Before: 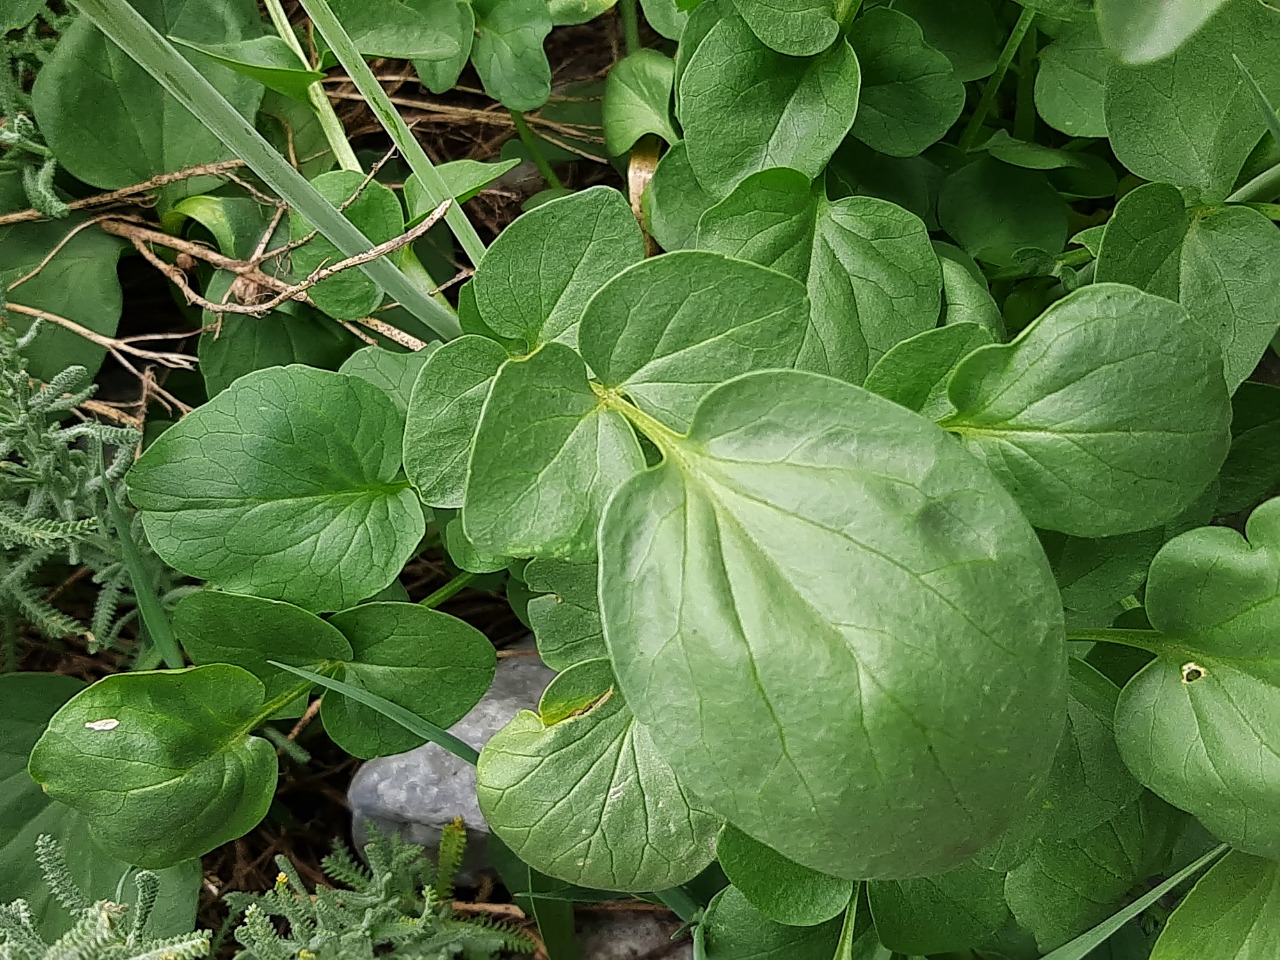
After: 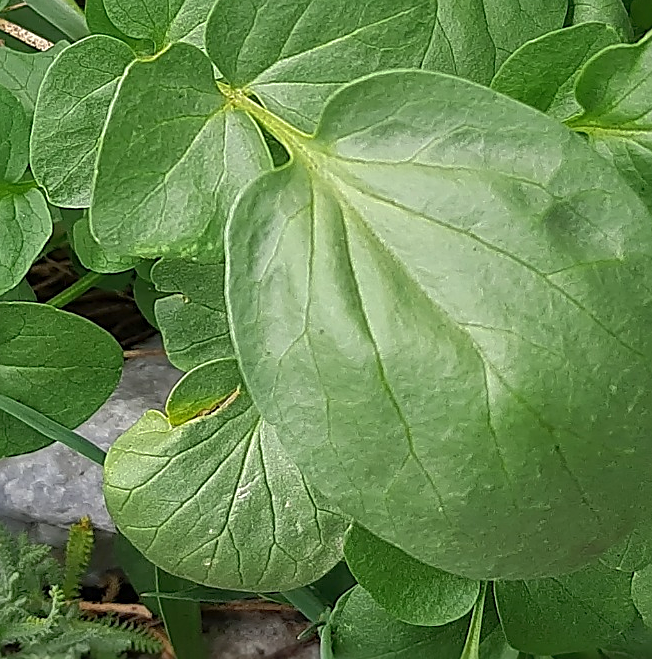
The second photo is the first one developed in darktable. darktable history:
sharpen: on, module defaults
shadows and highlights: on, module defaults
crop and rotate: left 29.189%, top 31.318%, right 19.811%
